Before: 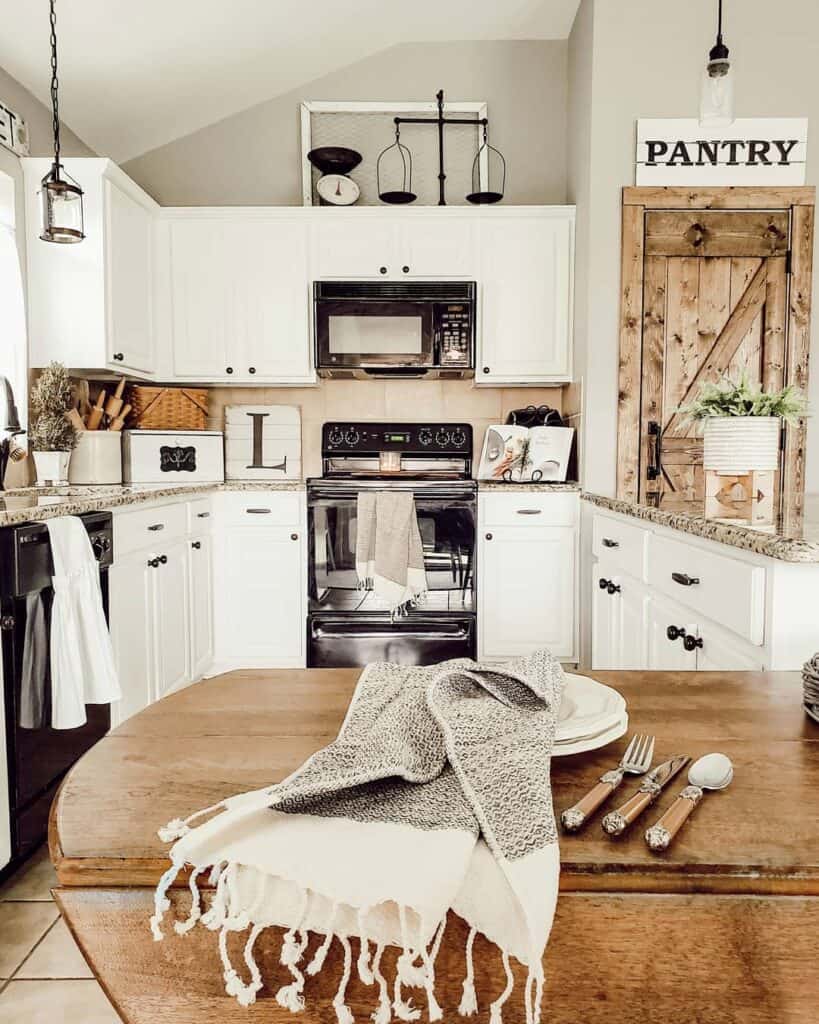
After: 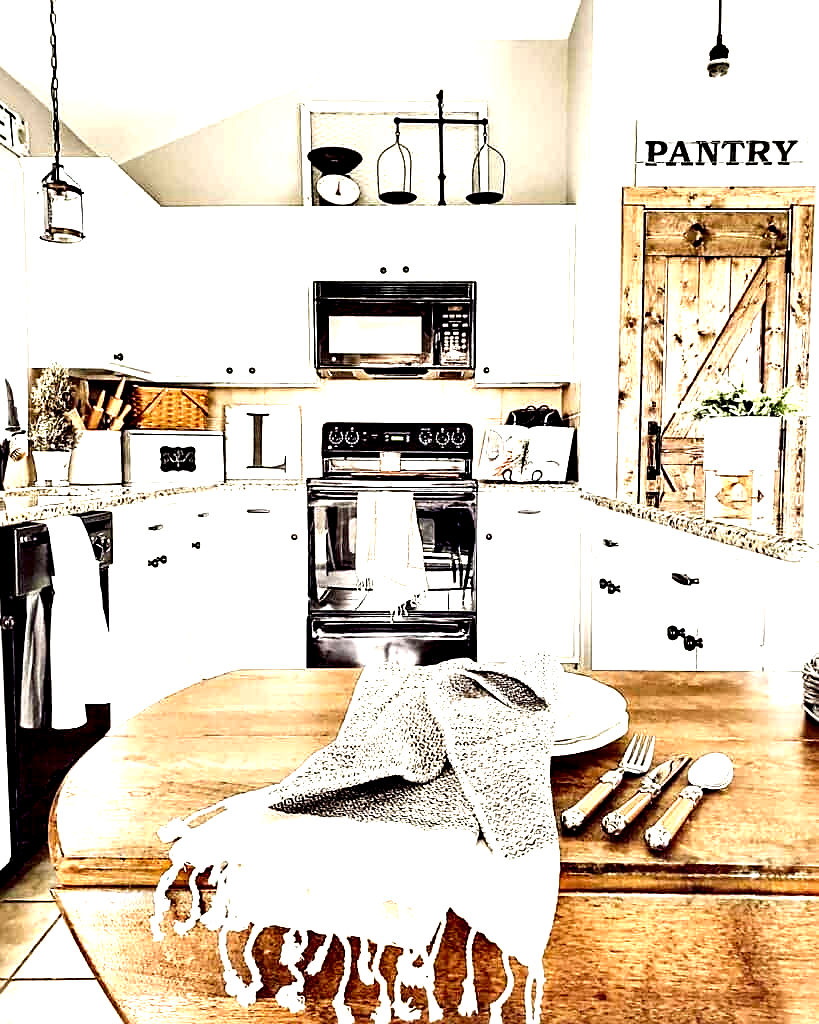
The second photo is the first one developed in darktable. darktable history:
exposure: black level correction 0, exposure 1.383 EV, compensate highlight preservation false
sharpen: on, module defaults
contrast equalizer: octaves 7, y [[0.6 ×6], [0.55 ×6], [0 ×6], [0 ×6], [0 ×6]]
